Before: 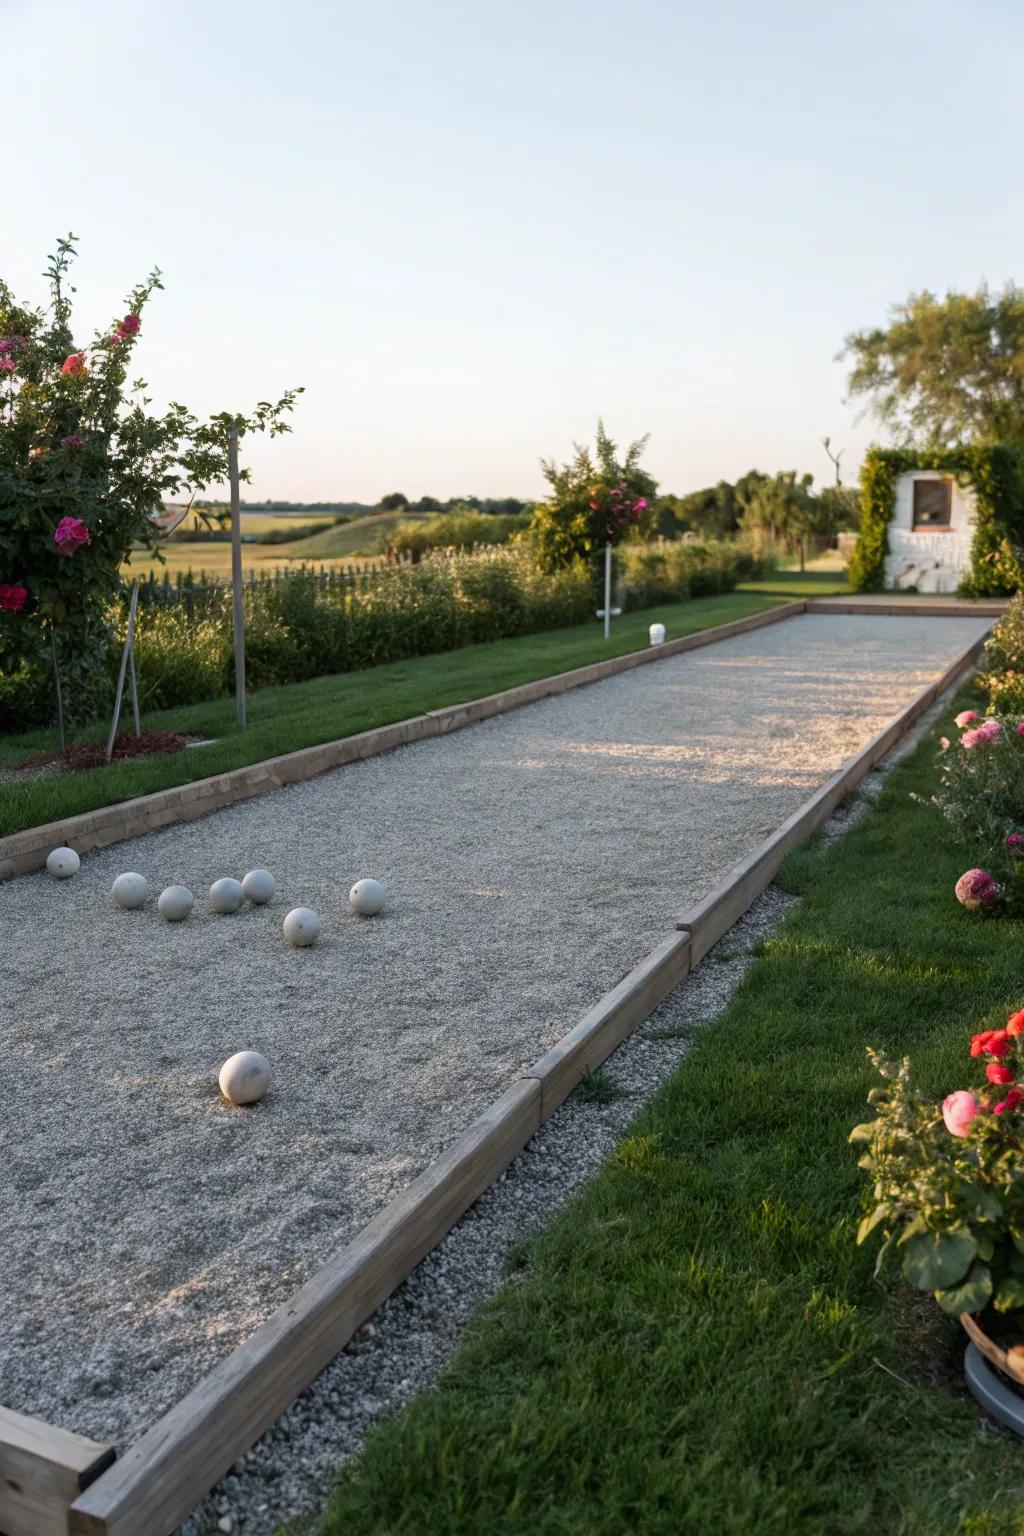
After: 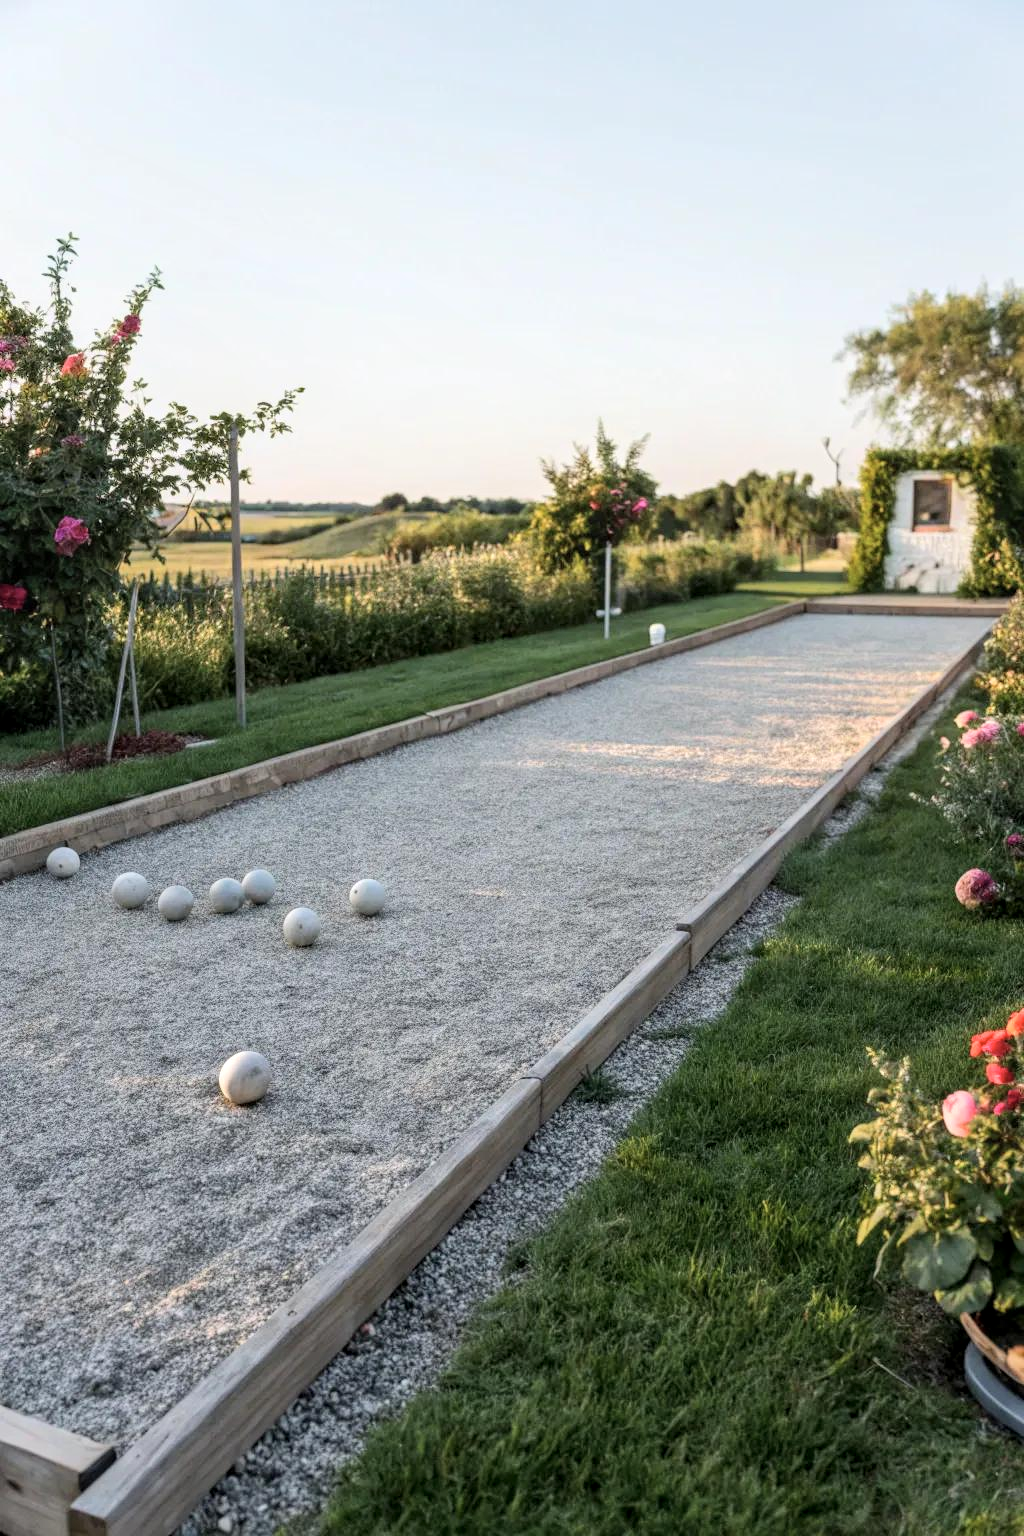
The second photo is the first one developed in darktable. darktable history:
local contrast: on, module defaults
tone curve: curves: ch0 [(0, 0) (0.526, 0.642) (1, 1)], color space Lab, independent channels, preserve colors none
